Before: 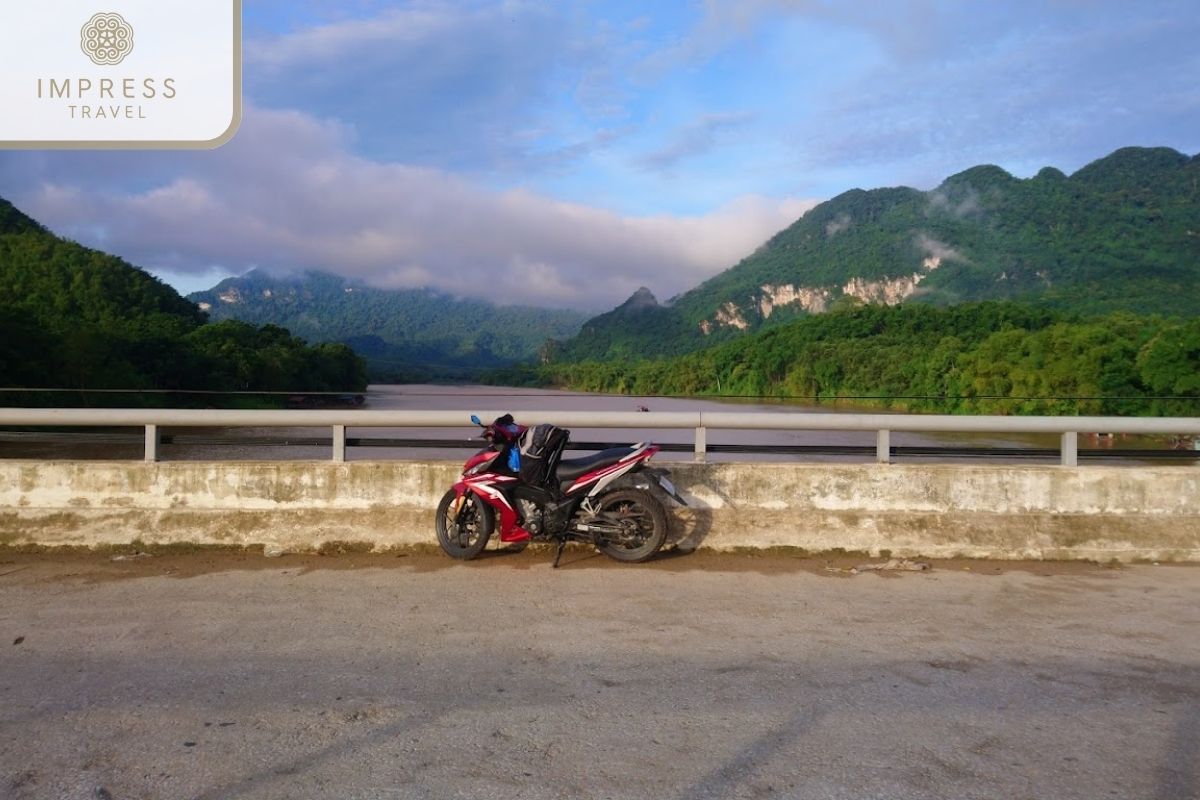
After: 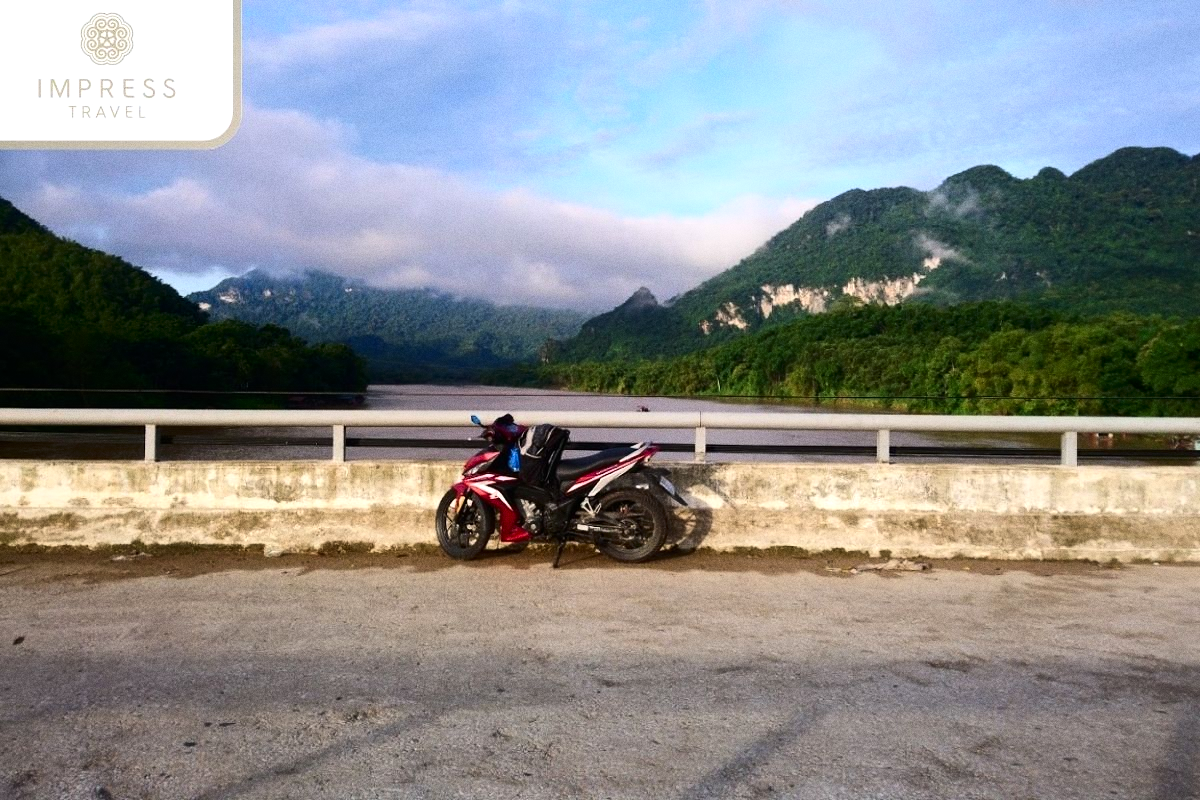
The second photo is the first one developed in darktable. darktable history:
tone equalizer: -8 EV -0.417 EV, -7 EV -0.389 EV, -6 EV -0.333 EV, -5 EV -0.222 EV, -3 EV 0.222 EV, -2 EV 0.333 EV, -1 EV 0.389 EV, +0 EV 0.417 EV, edges refinement/feathering 500, mask exposure compensation -1.57 EV, preserve details no
contrast brightness saturation: contrast 0.22
grain: coarseness 3.21 ISO
